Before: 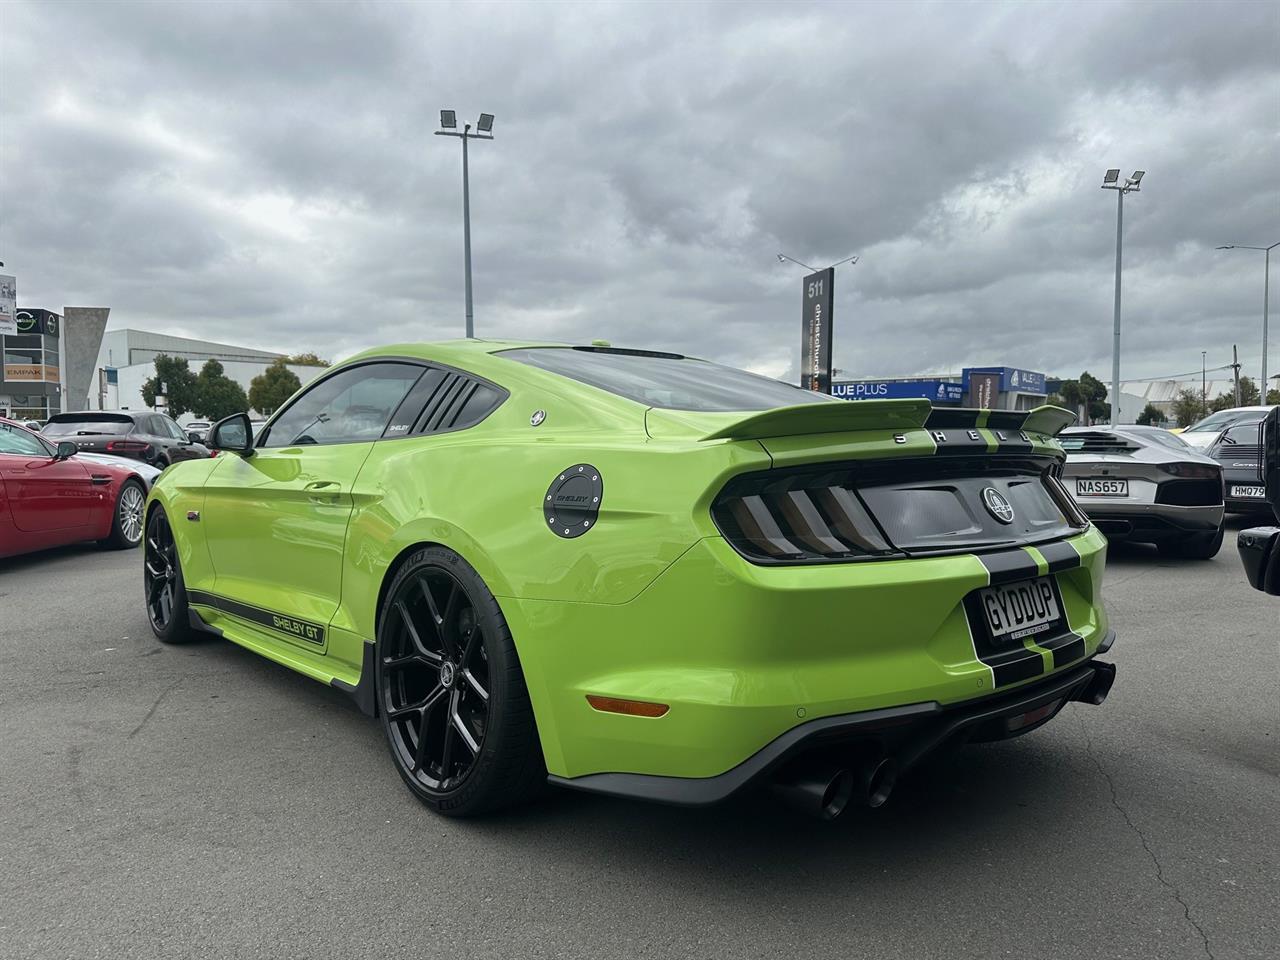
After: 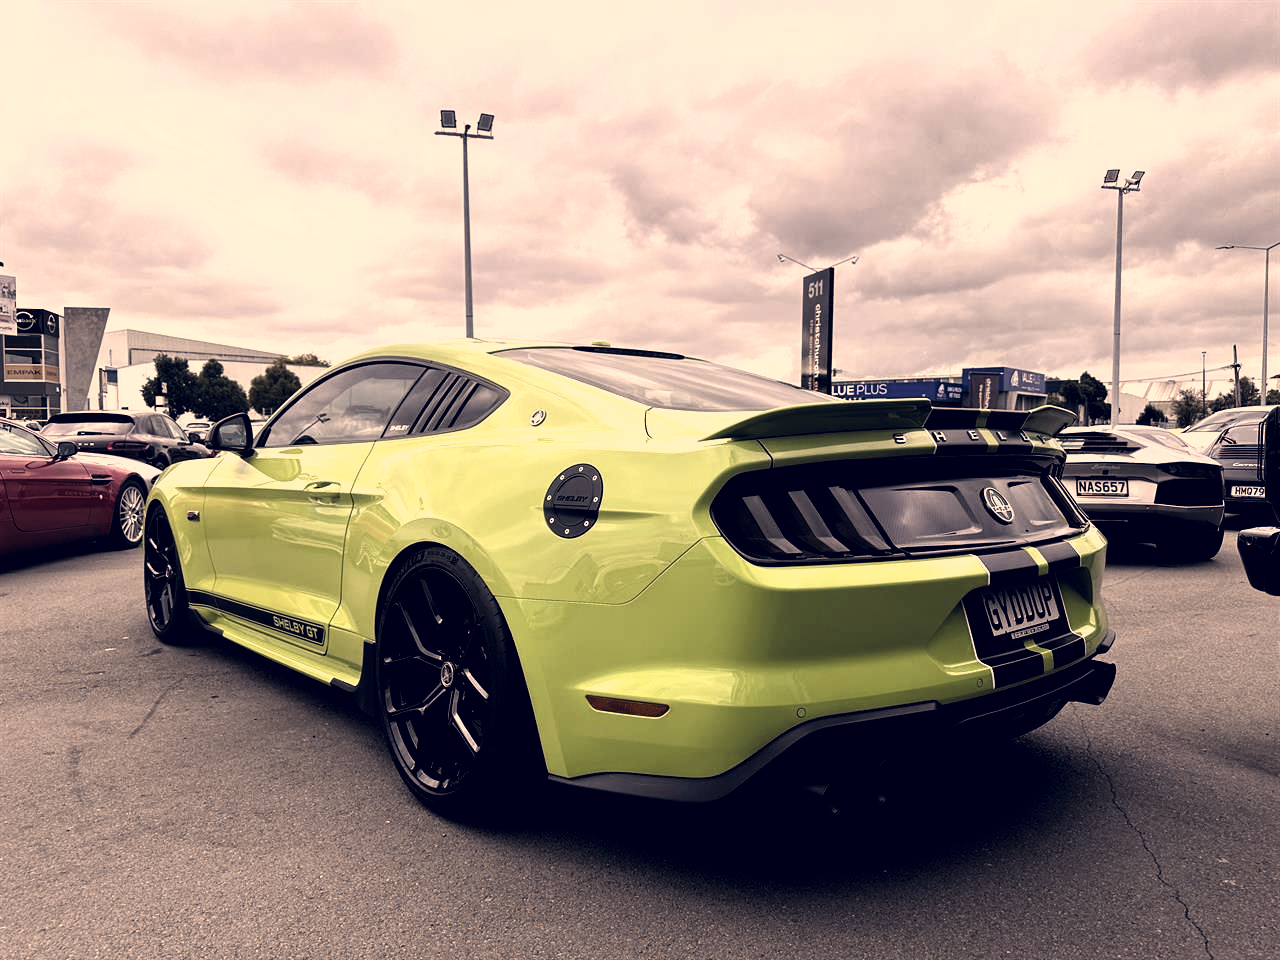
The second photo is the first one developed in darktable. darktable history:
filmic rgb: black relative exposure -8.22 EV, white relative exposure 2.21 EV, hardness 7.06, latitude 85.38%, contrast 1.709, highlights saturation mix -3.85%, shadows ↔ highlights balance -3.06%
color correction: highlights a* 20.32, highlights b* 27.74, shadows a* 3.29, shadows b* -17.44, saturation 0.759
